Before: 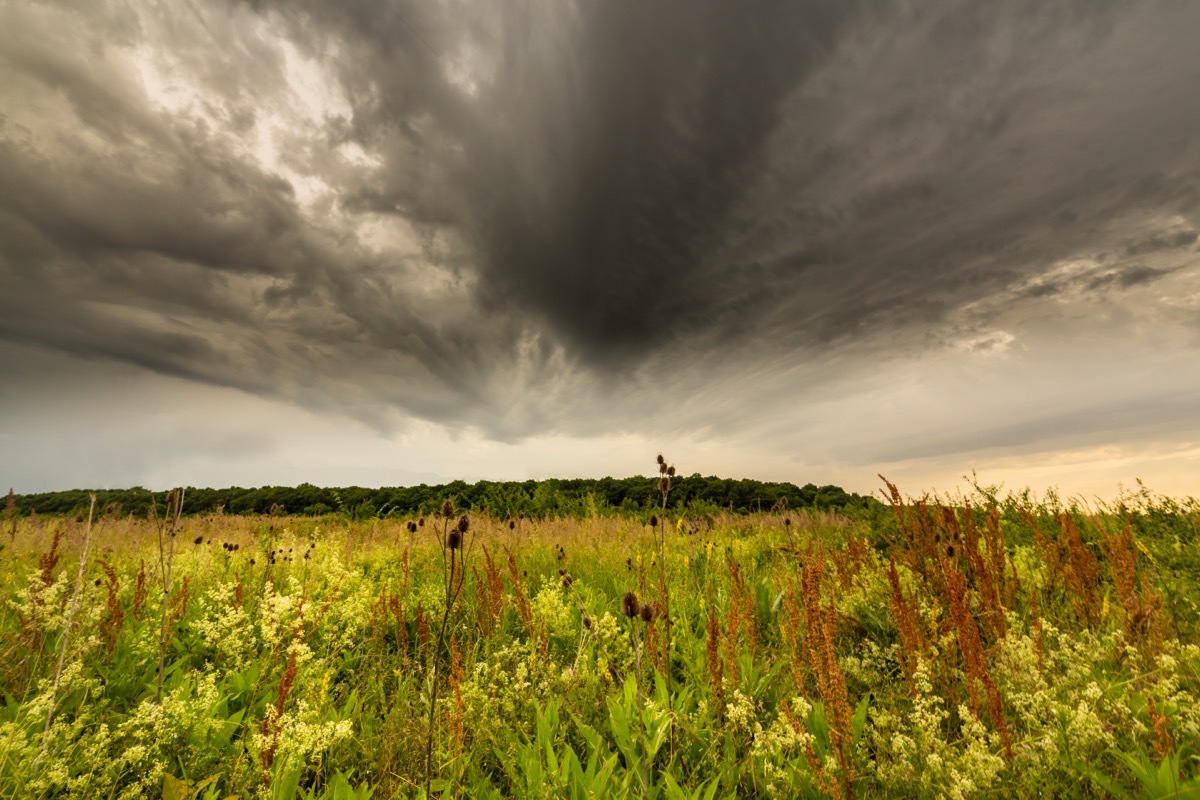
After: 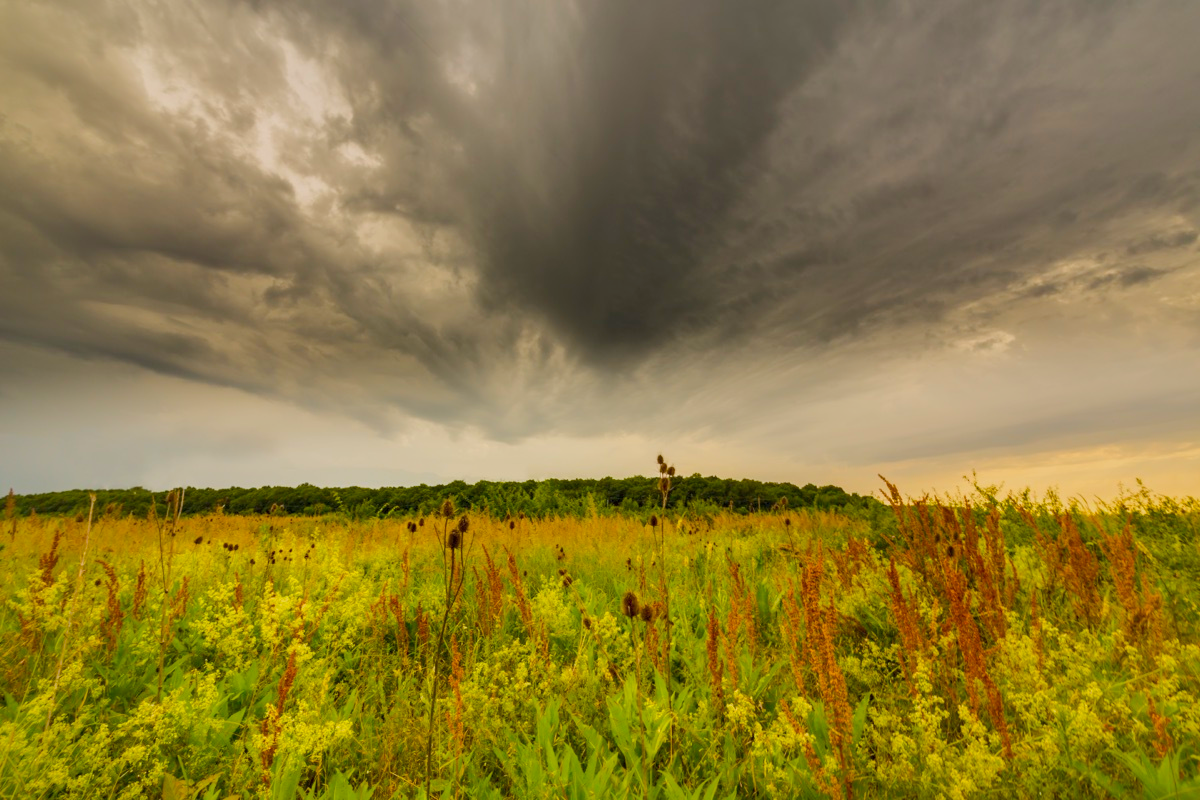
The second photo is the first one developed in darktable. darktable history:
color balance rgb: linear chroma grading › global chroma 14.526%, perceptual saturation grading › global saturation 19.371%, perceptual brilliance grading › mid-tones 10.286%, perceptual brilliance grading › shadows 14.554%, contrast -9.731%
shadows and highlights: on, module defaults
